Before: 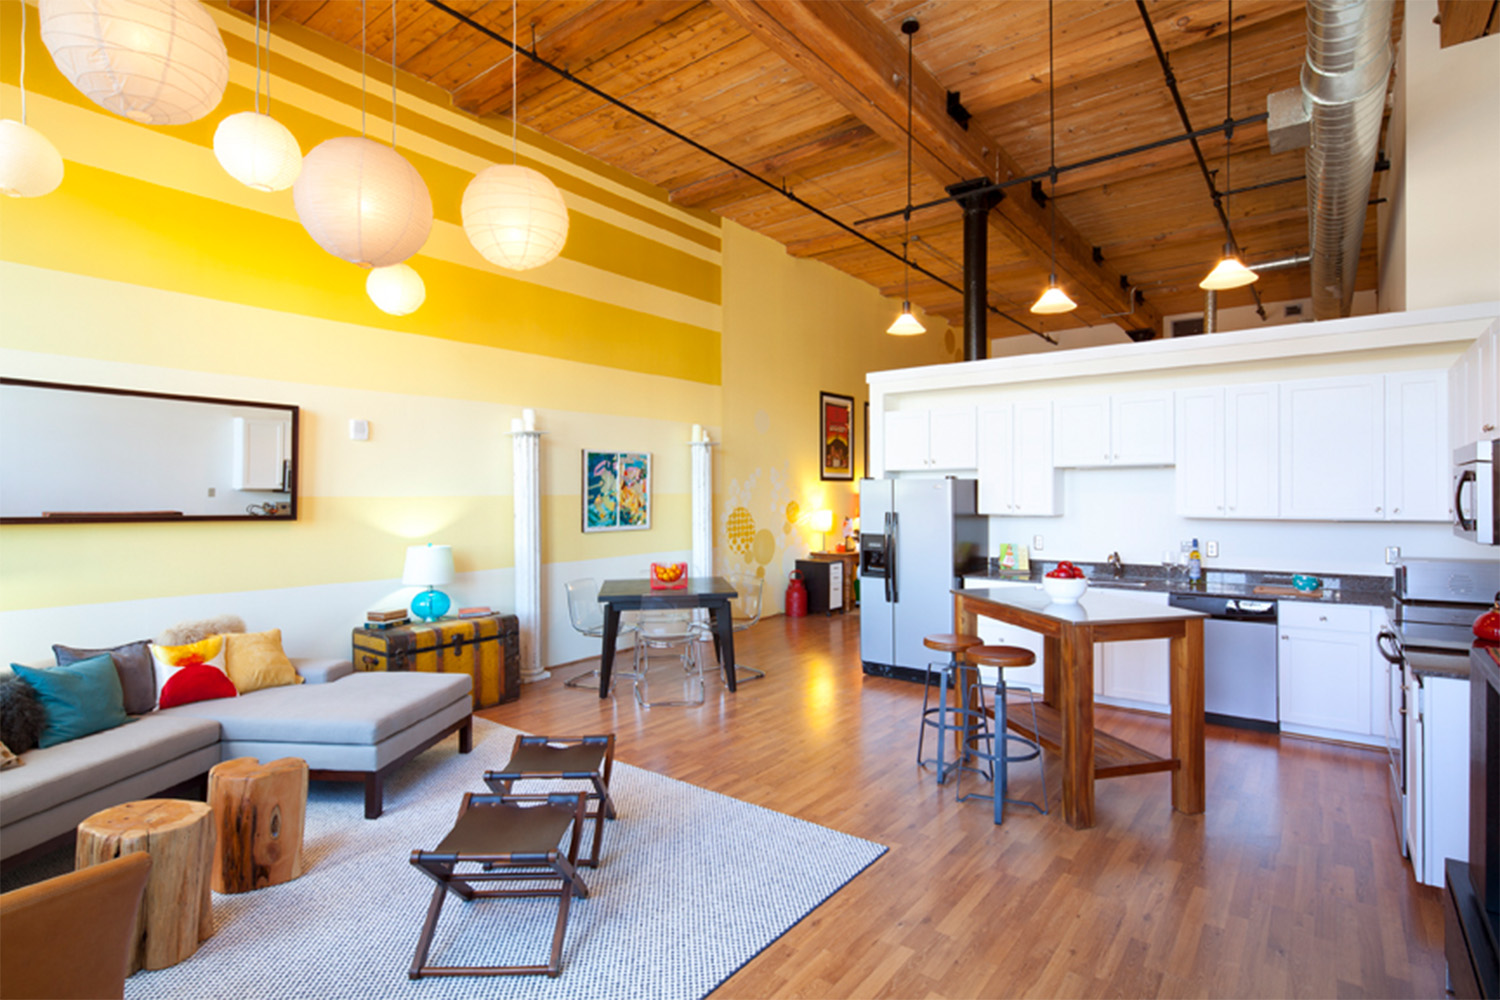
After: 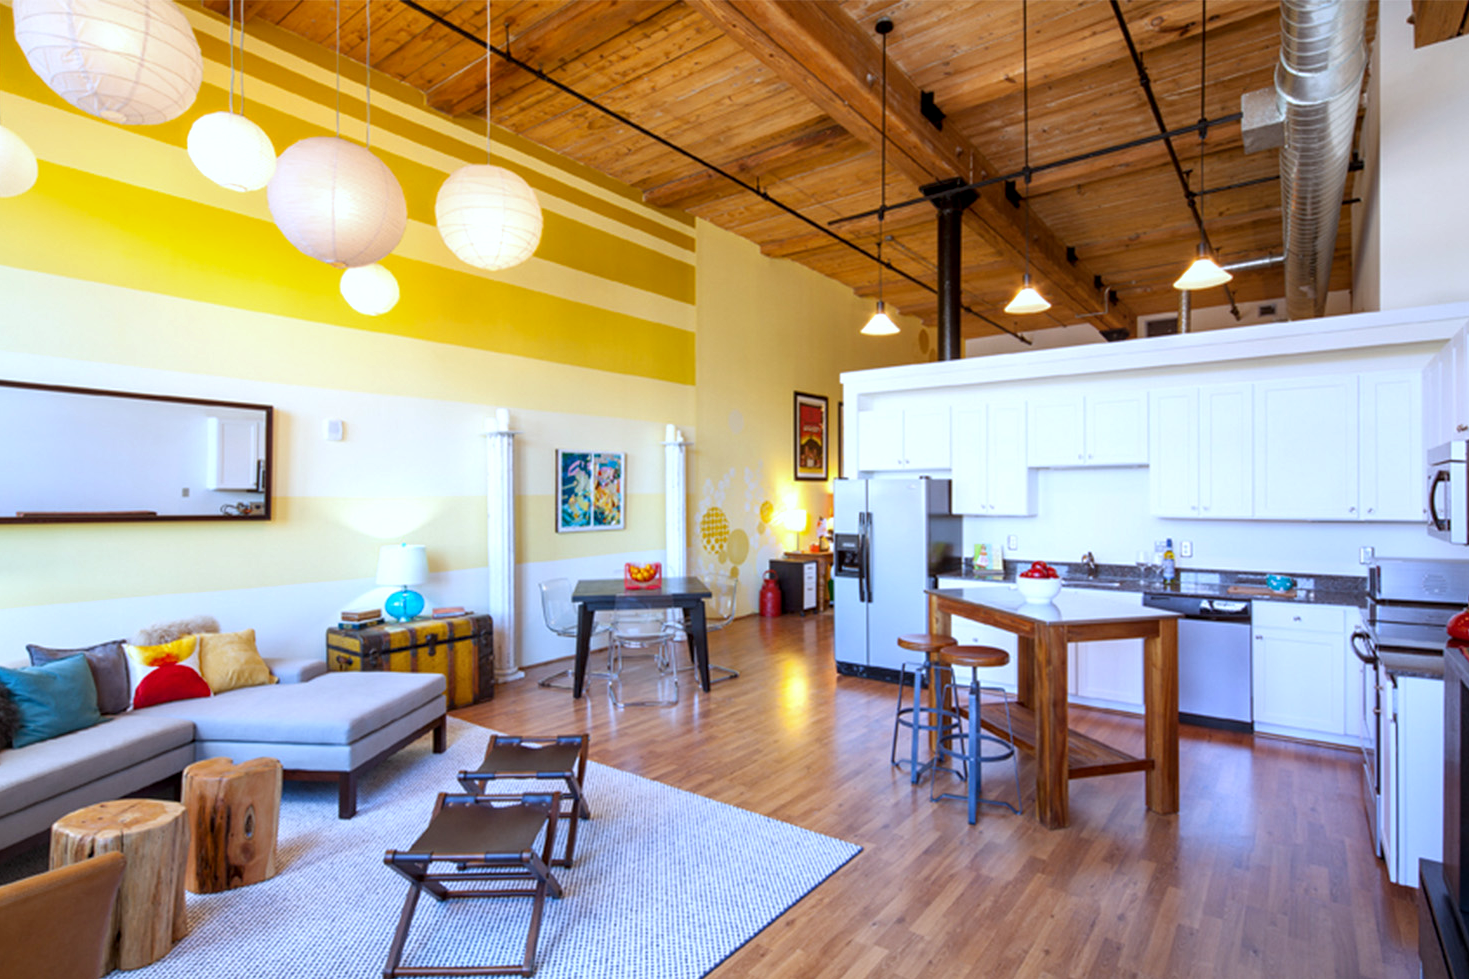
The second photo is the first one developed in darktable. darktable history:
white balance: red 0.948, green 1.02, blue 1.176
crop: left 1.743%, right 0.268%, bottom 2.011%
local contrast: on, module defaults
